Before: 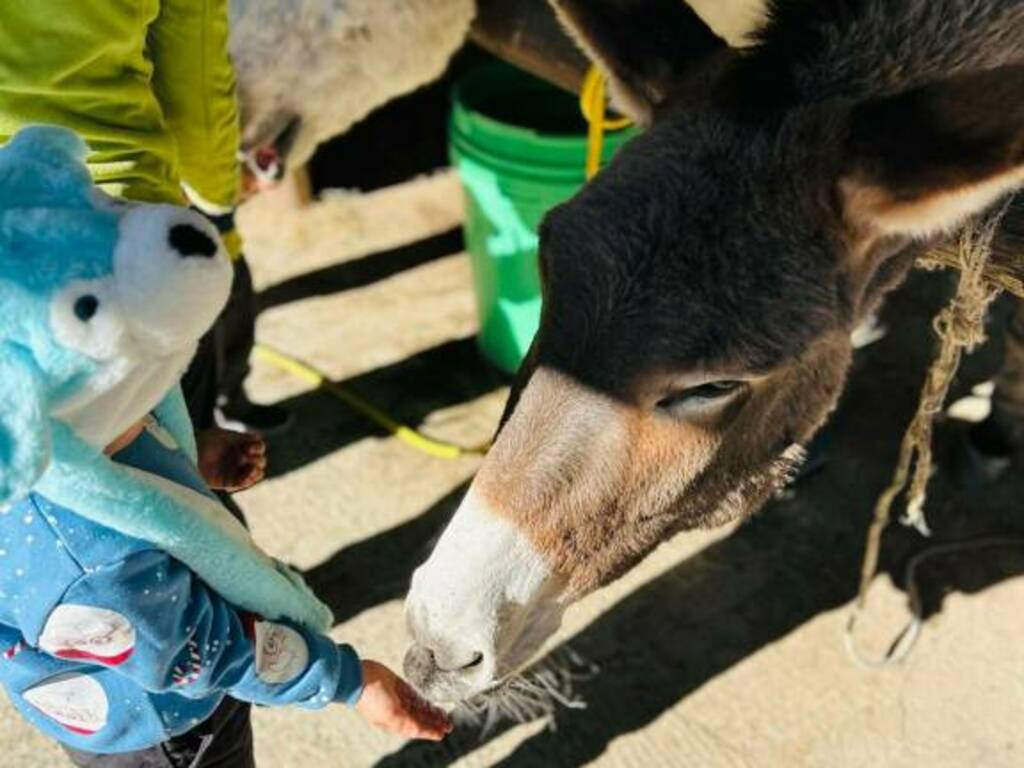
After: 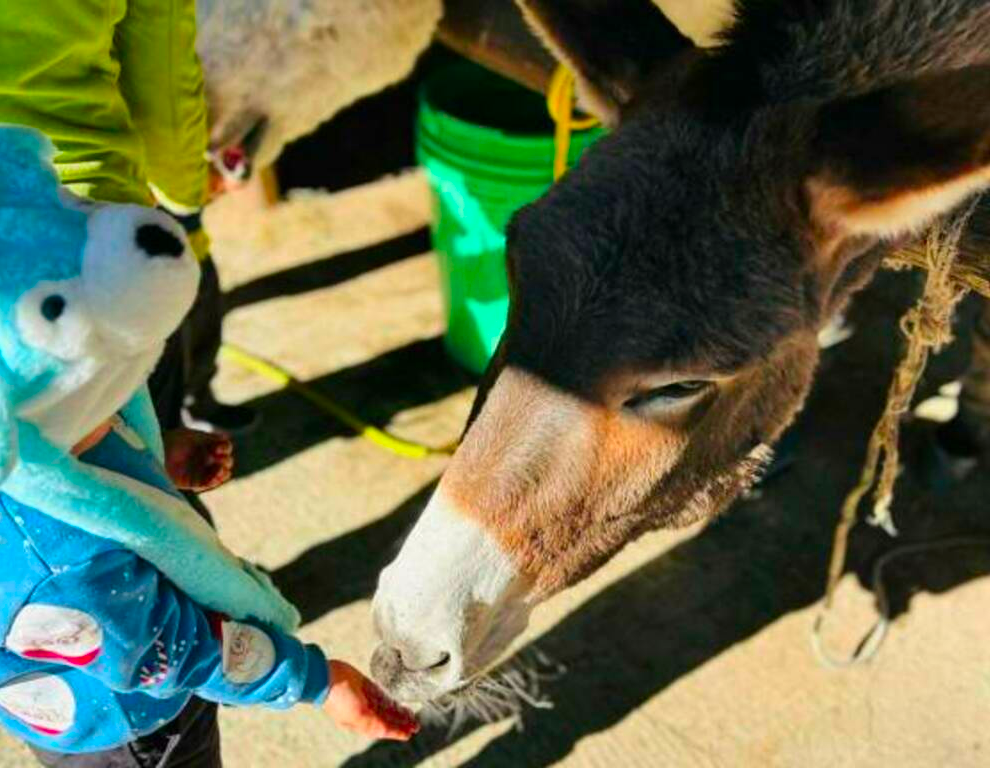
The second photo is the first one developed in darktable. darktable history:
color contrast: green-magenta contrast 1.69, blue-yellow contrast 1.49
crop and rotate: left 3.238%
shadows and highlights: shadows 20.91, highlights -35.45, soften with gaussian
